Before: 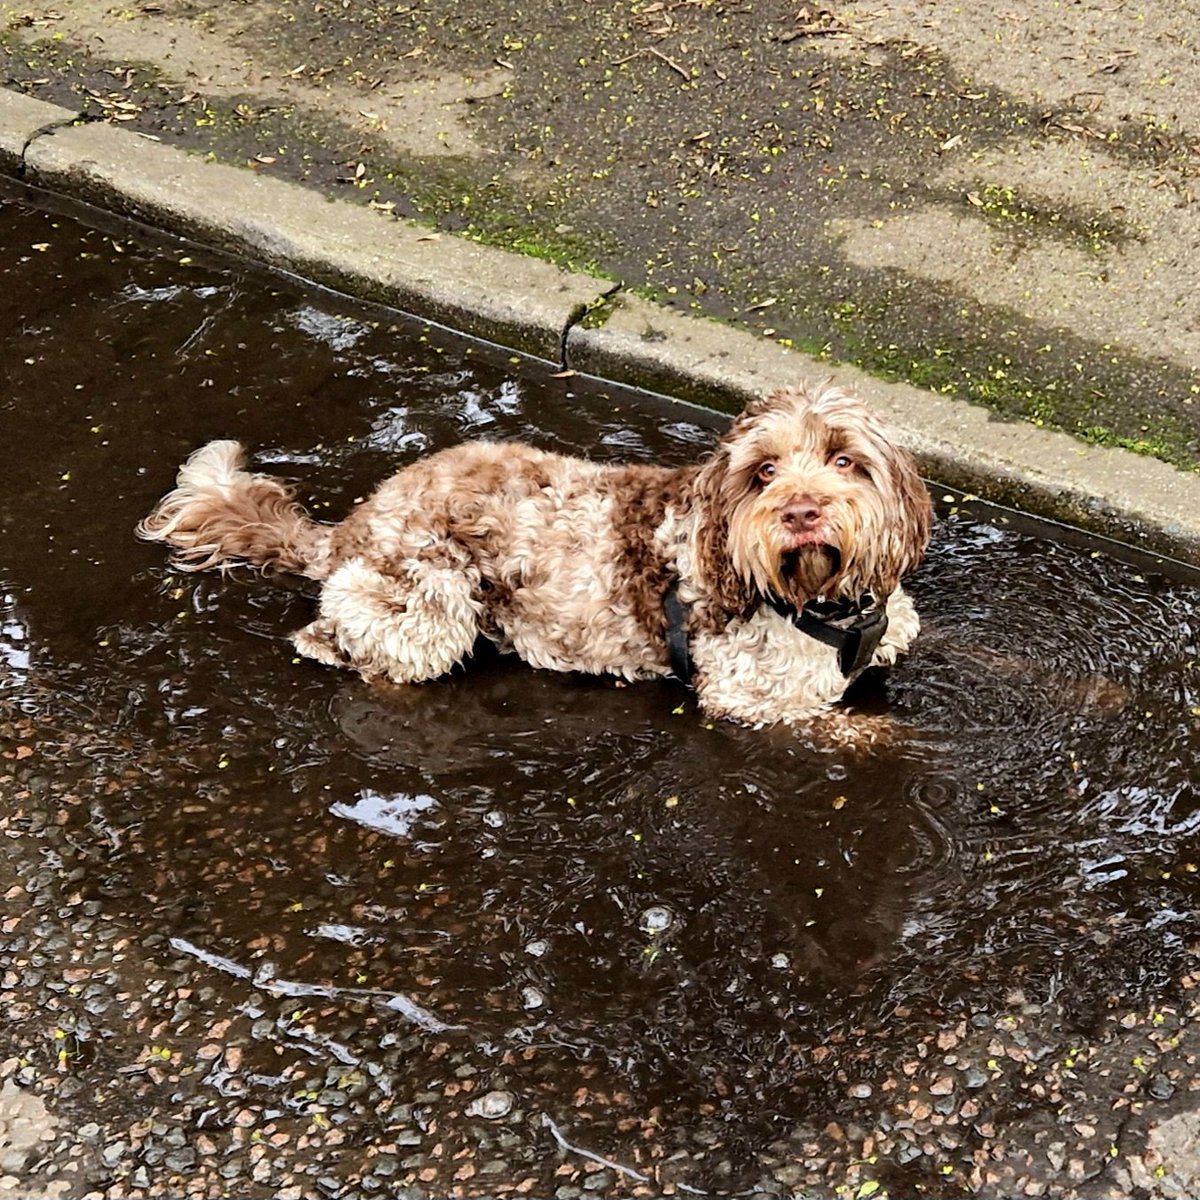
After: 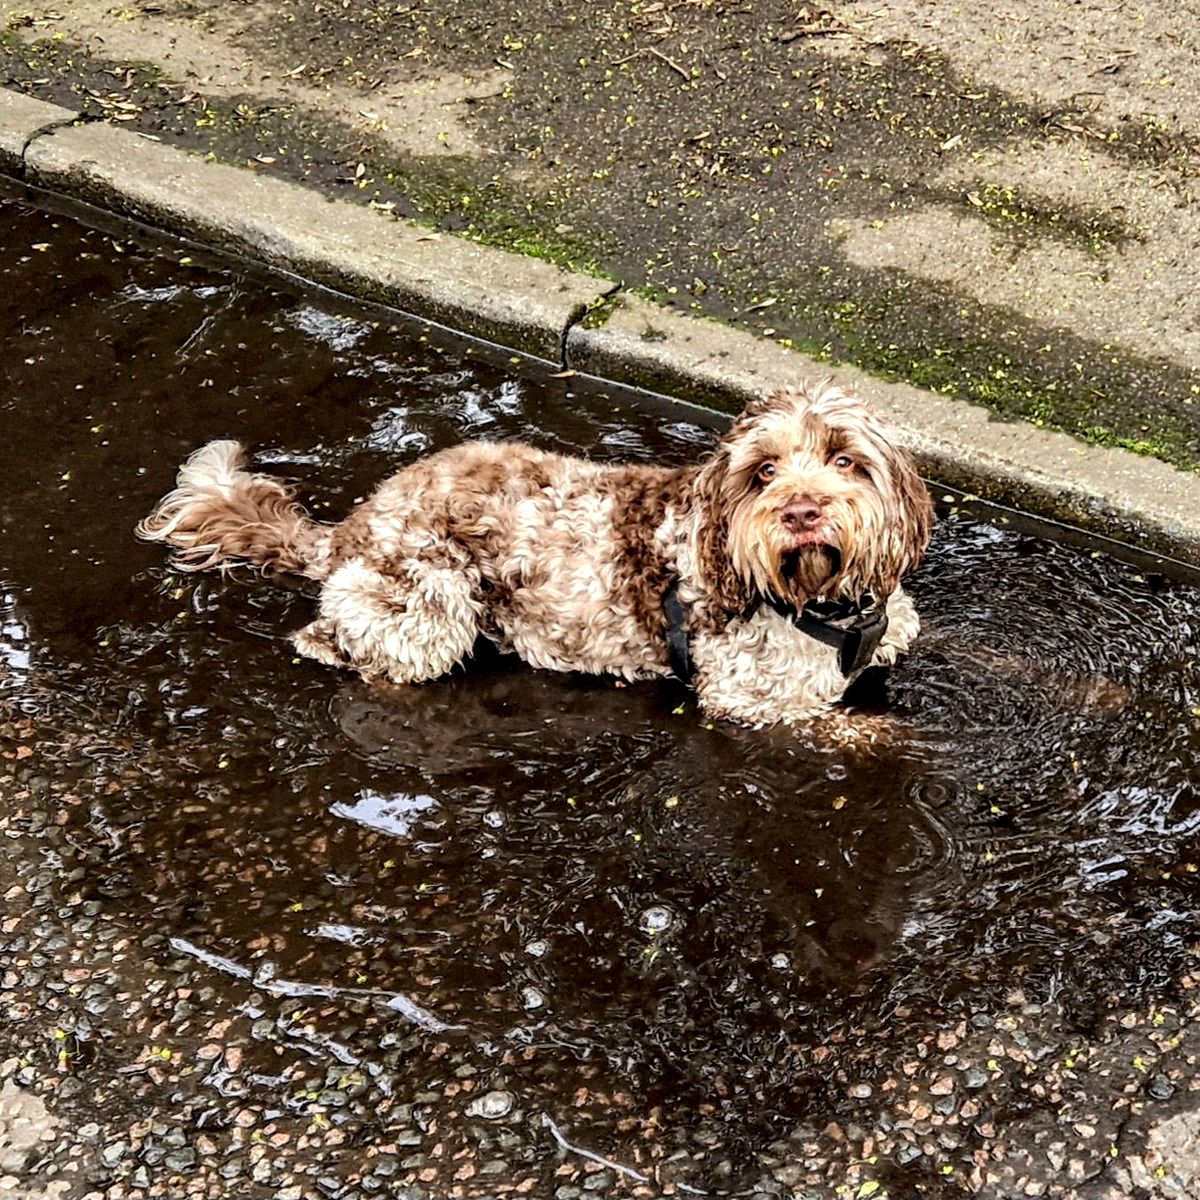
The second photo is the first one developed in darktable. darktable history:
local contrast: highlights 58%, detail 146%
exposure: exposure -0.044 EV, compensate highlight preservation false
